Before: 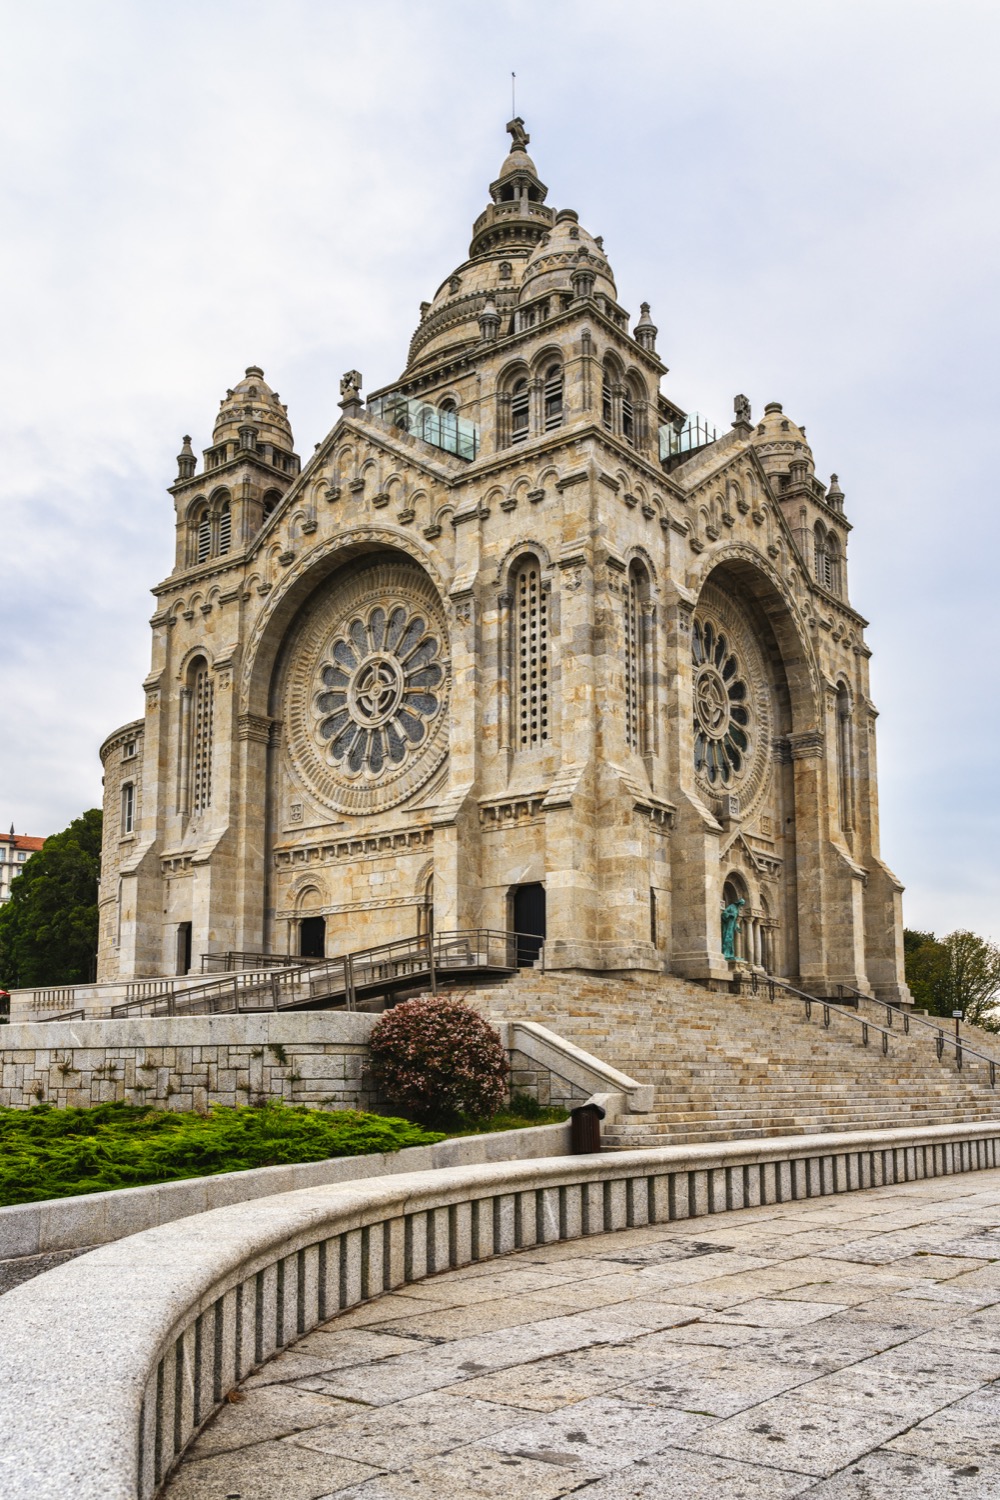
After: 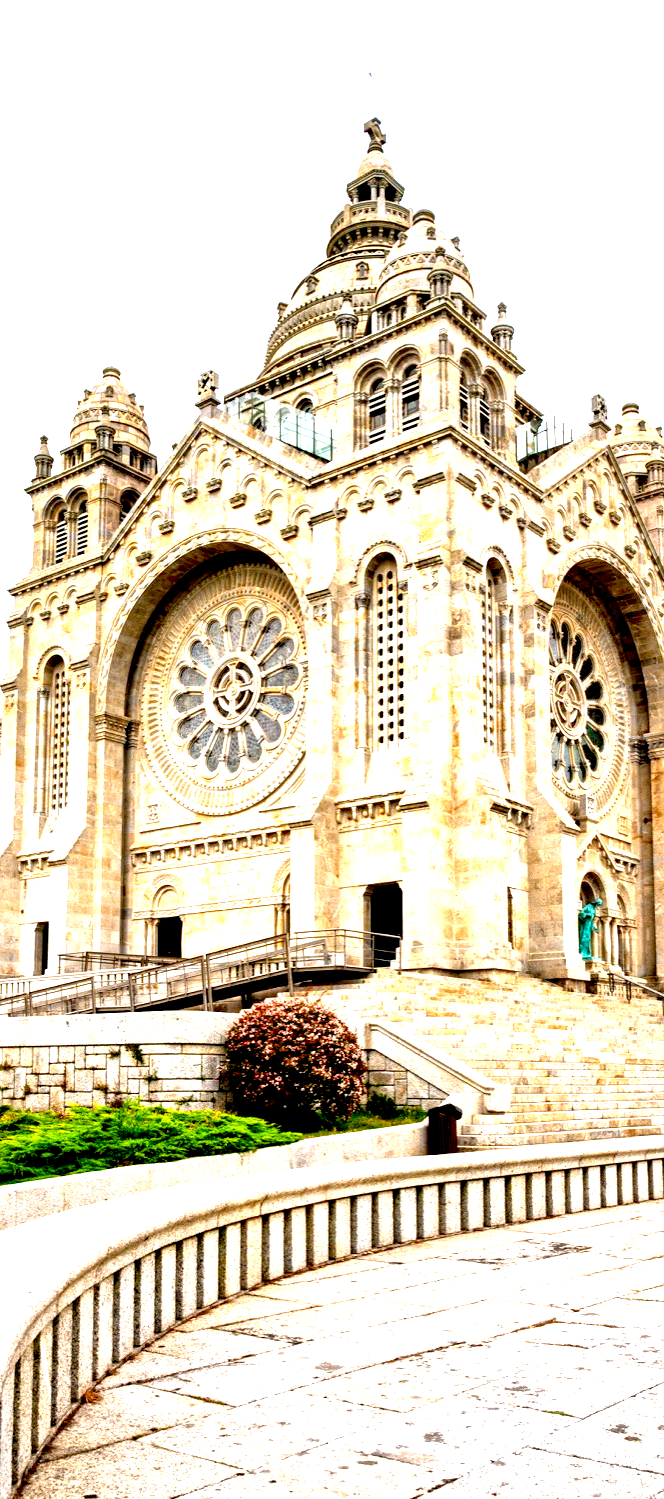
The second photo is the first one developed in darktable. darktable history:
crop and rotate: left 14.328%, right 19.194%
exposure: black level correction 0.015, exposure 1.783 EV, compensate exposure bias true, compensate highlight preservation false
